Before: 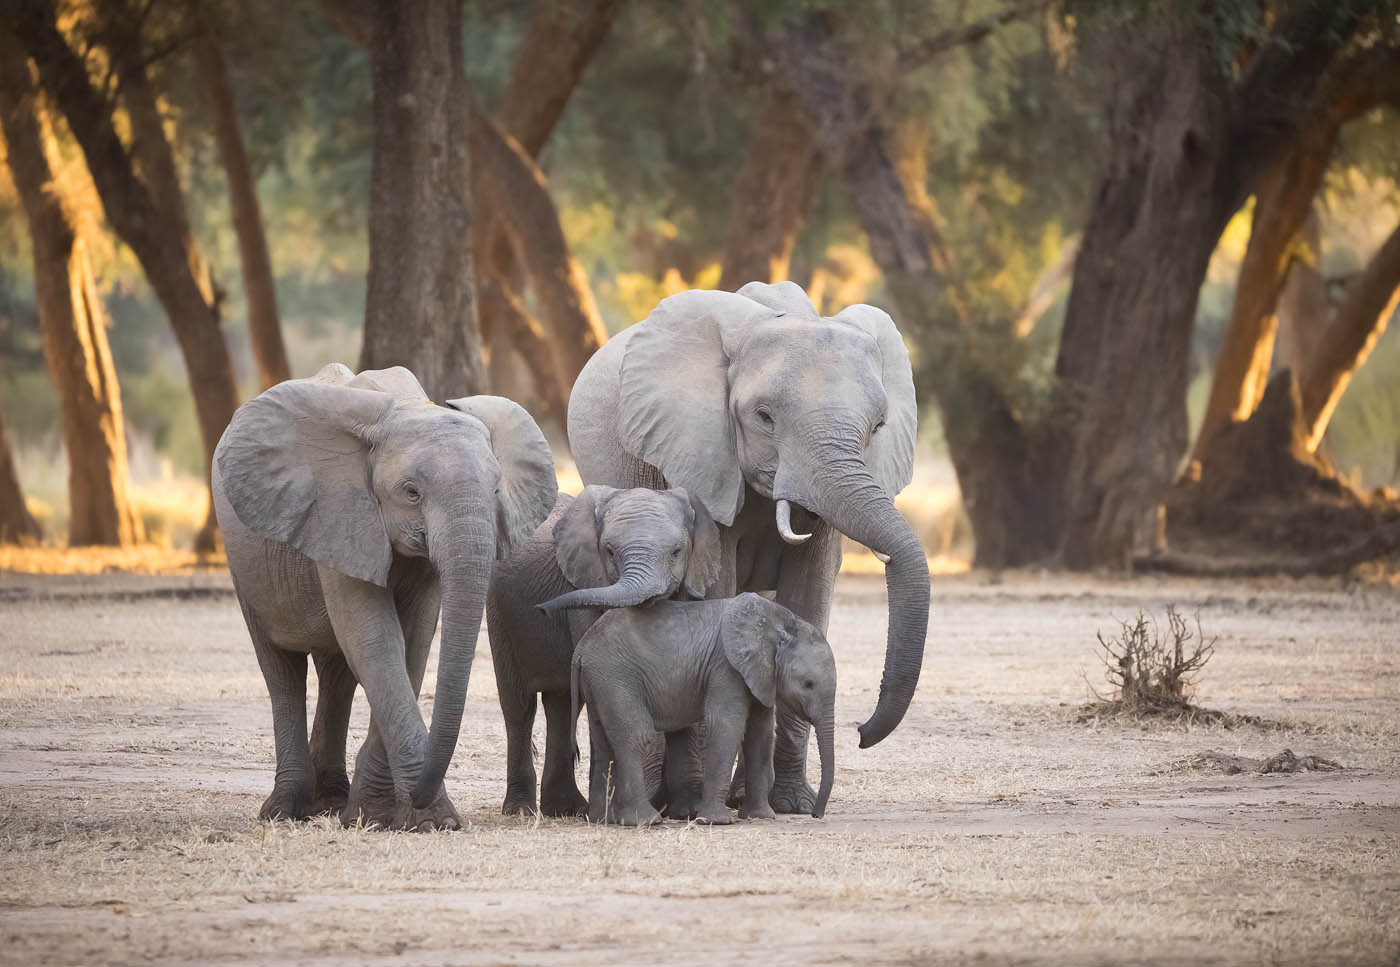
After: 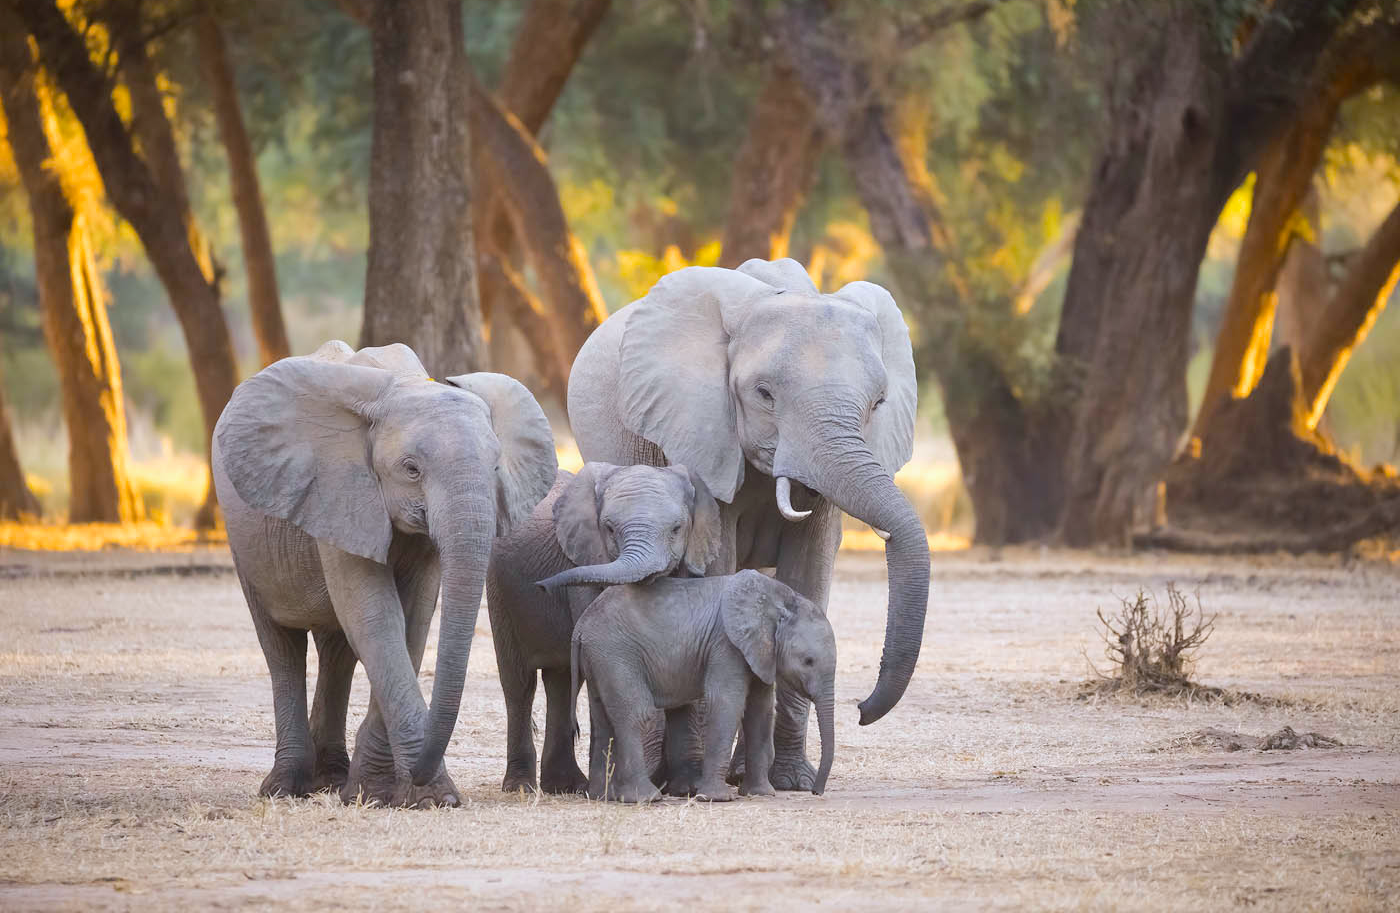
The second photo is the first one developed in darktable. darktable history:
crop and rotate: top 2.479%, bottom 3.018%
white balance: red 0.98, blue 1.034
color balance rgb: perceptual saturation grading › global saturation 25%, perceptual brilliance grading › mid-tones 10%, perceptual brilliance grading › shadows 15%, global vibrance 20%
